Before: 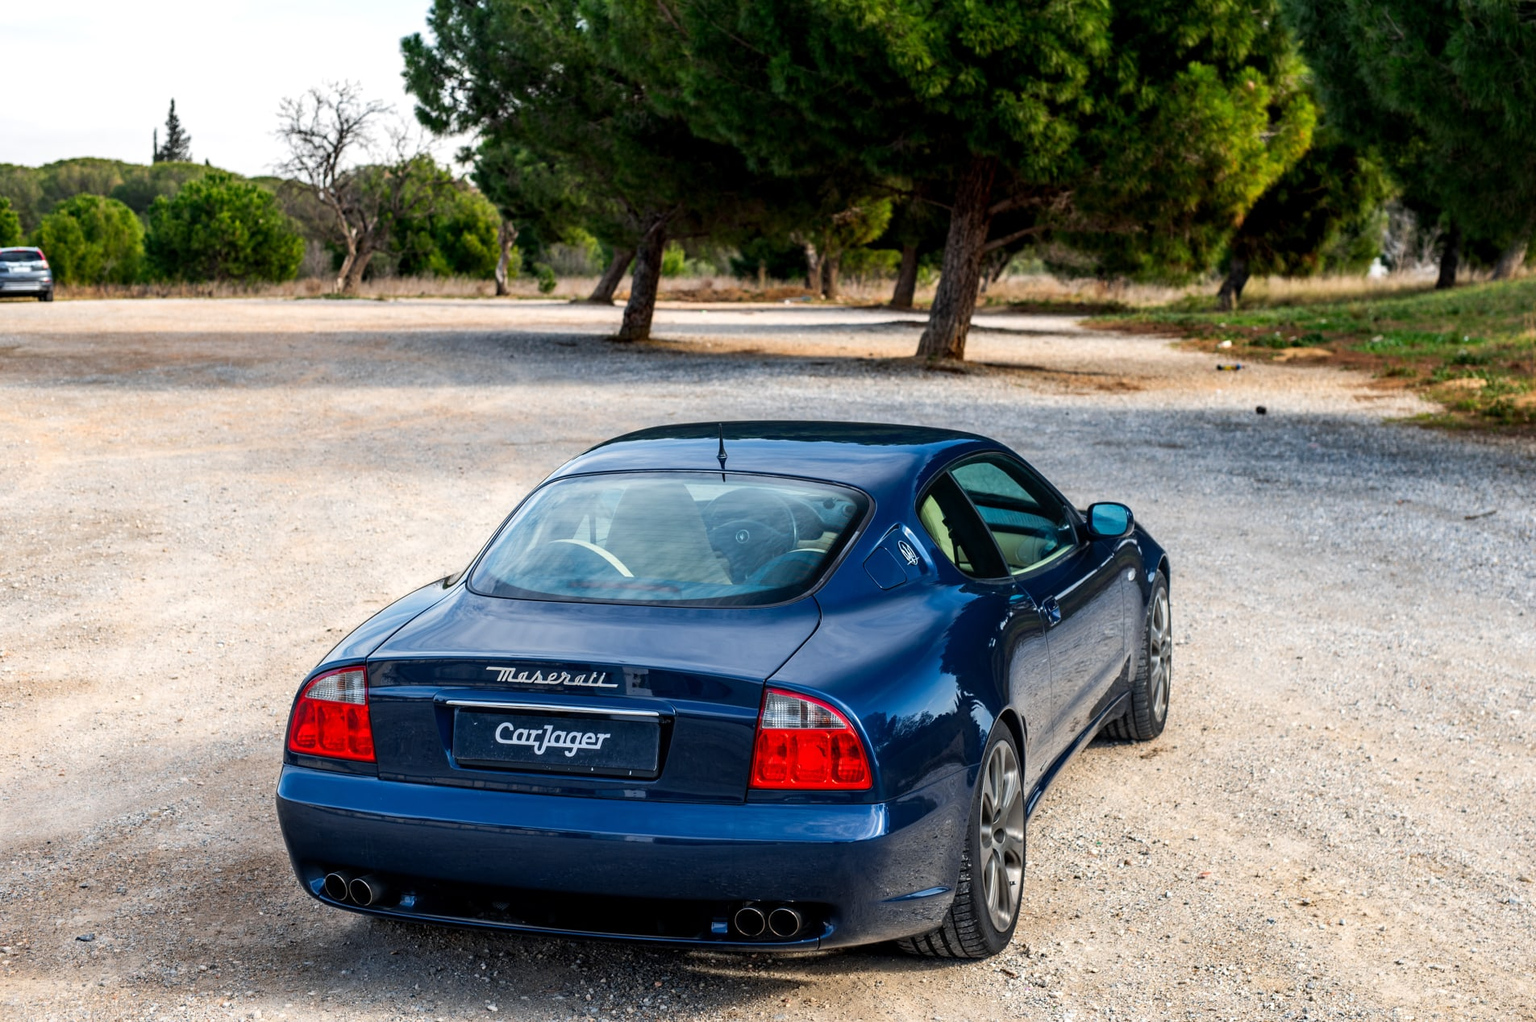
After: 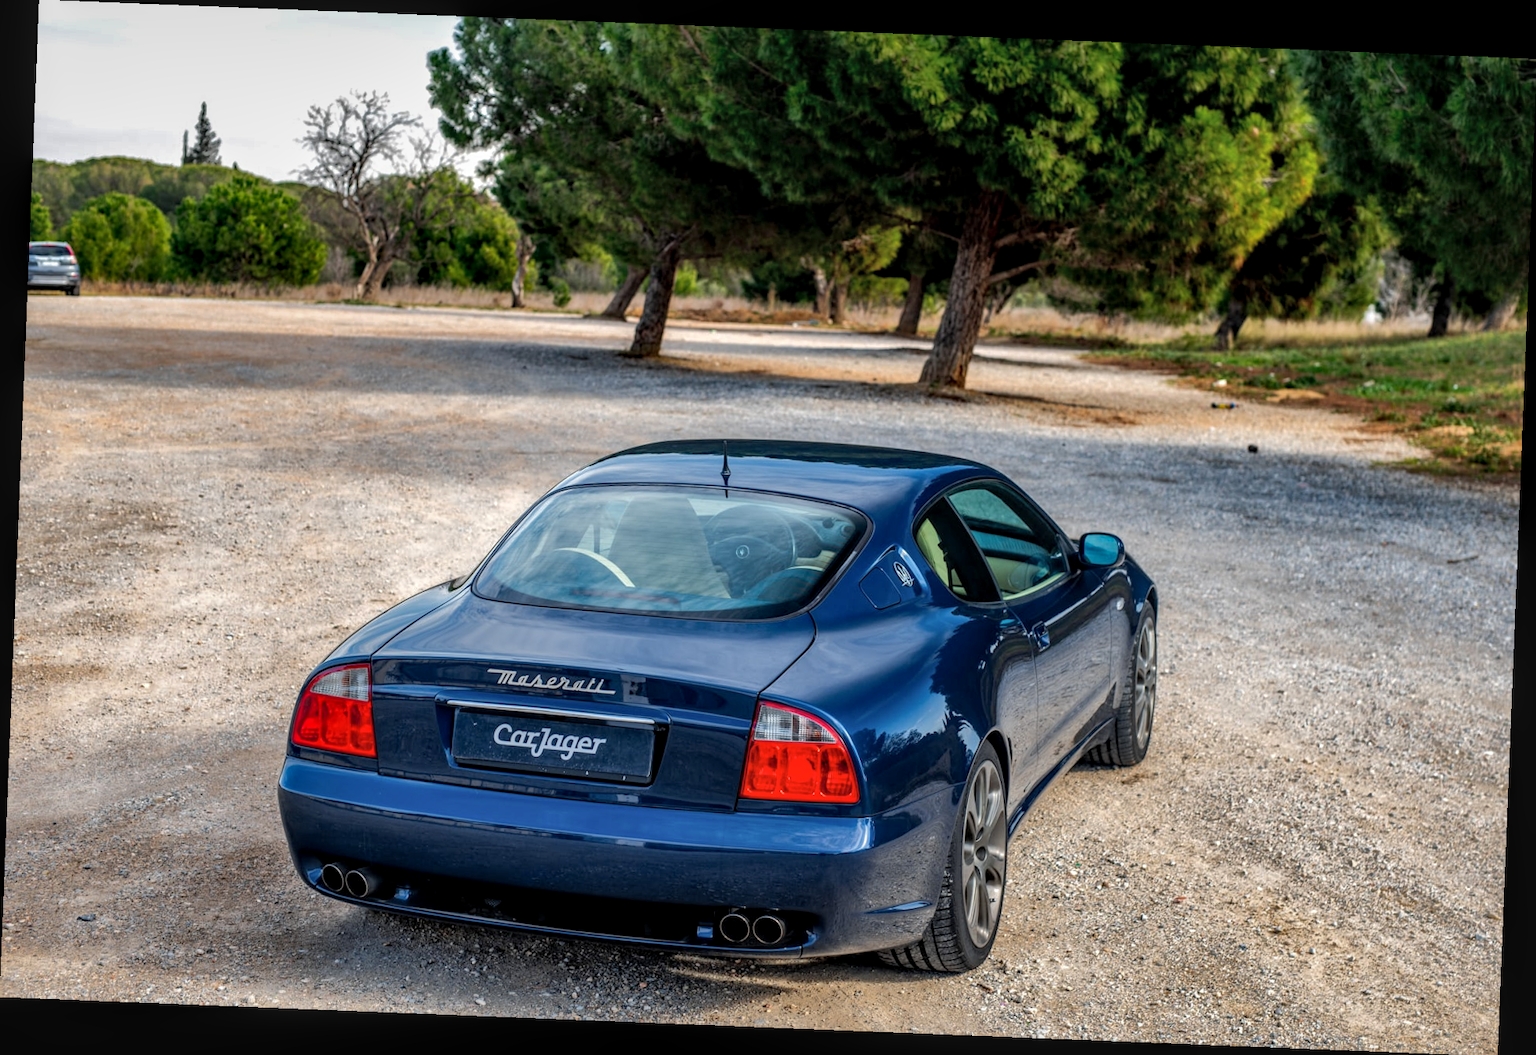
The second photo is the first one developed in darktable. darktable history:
rotate and perspective: rotation 2.27°, automatic cropping off
local contrast: on, module defaults
shadows and highlights: shadows 40, highlights -60
